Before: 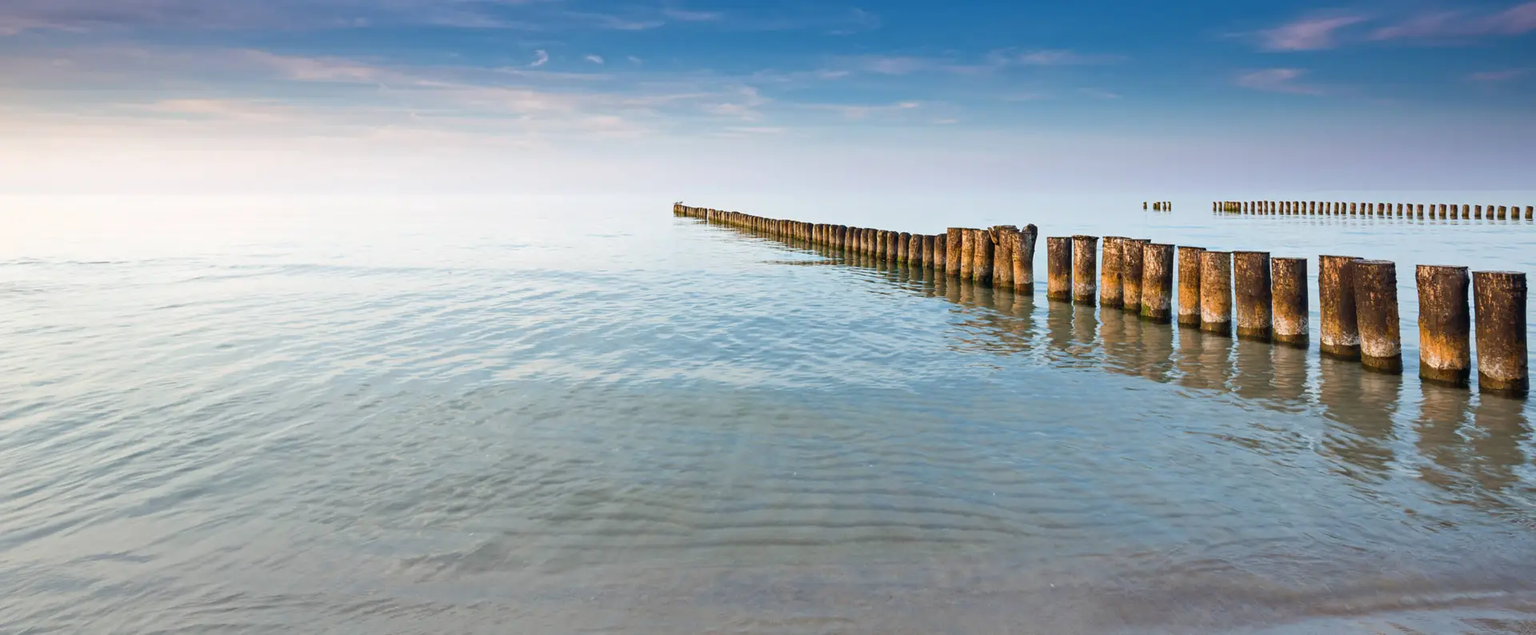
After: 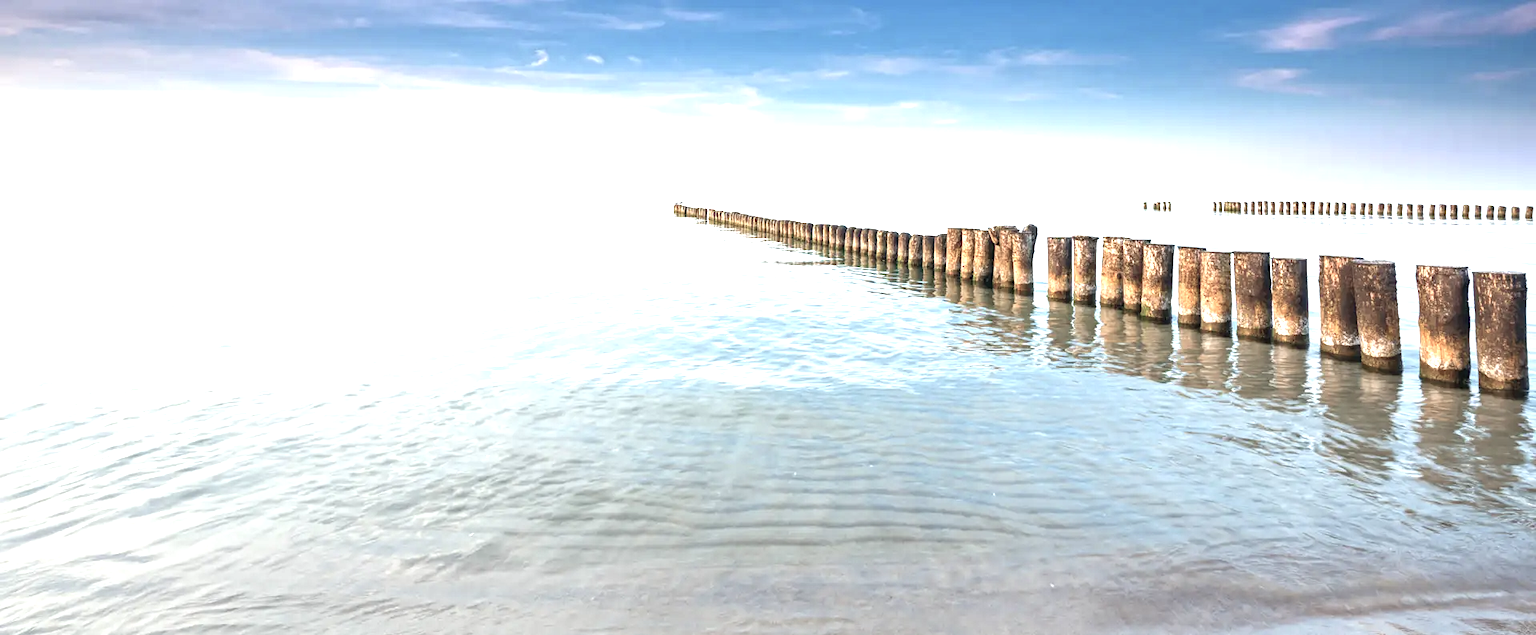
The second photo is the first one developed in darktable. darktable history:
exposure: exposure 1.223 EV, compensate highlight preservation false
color balance: input saturation 100.43%, contrast fulcrum 14.22%, output saturation 70.41%
local contrast: on, module defaults
